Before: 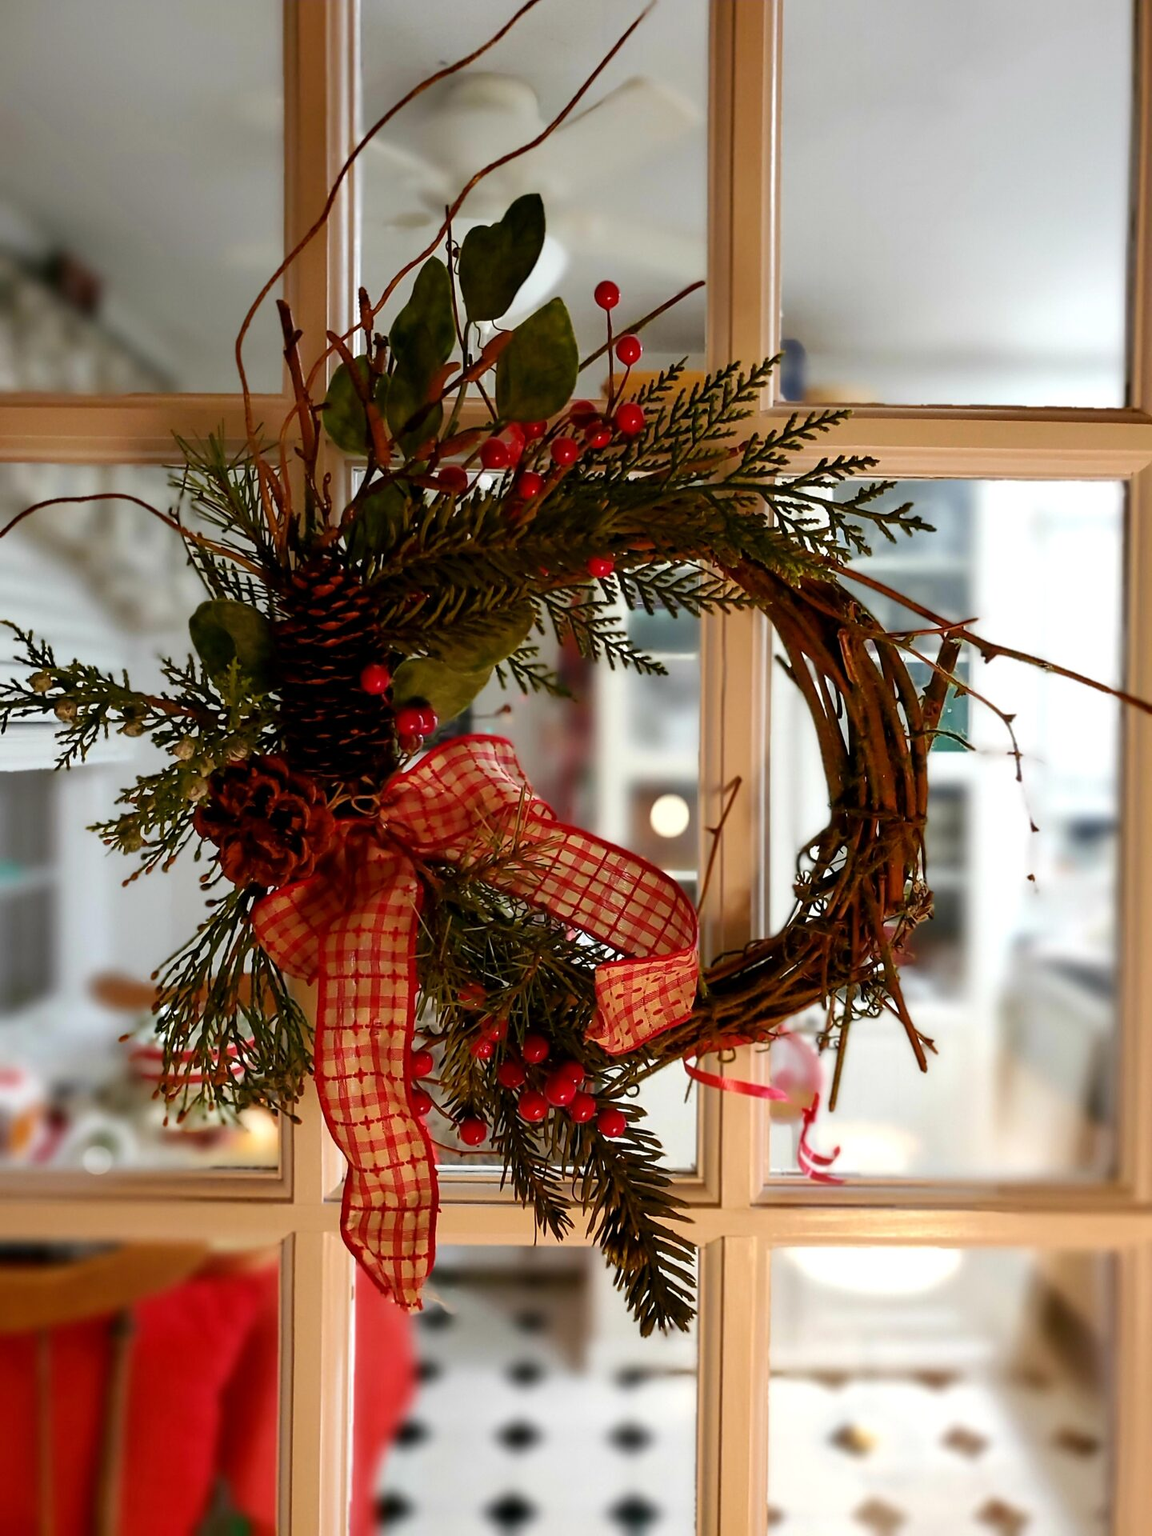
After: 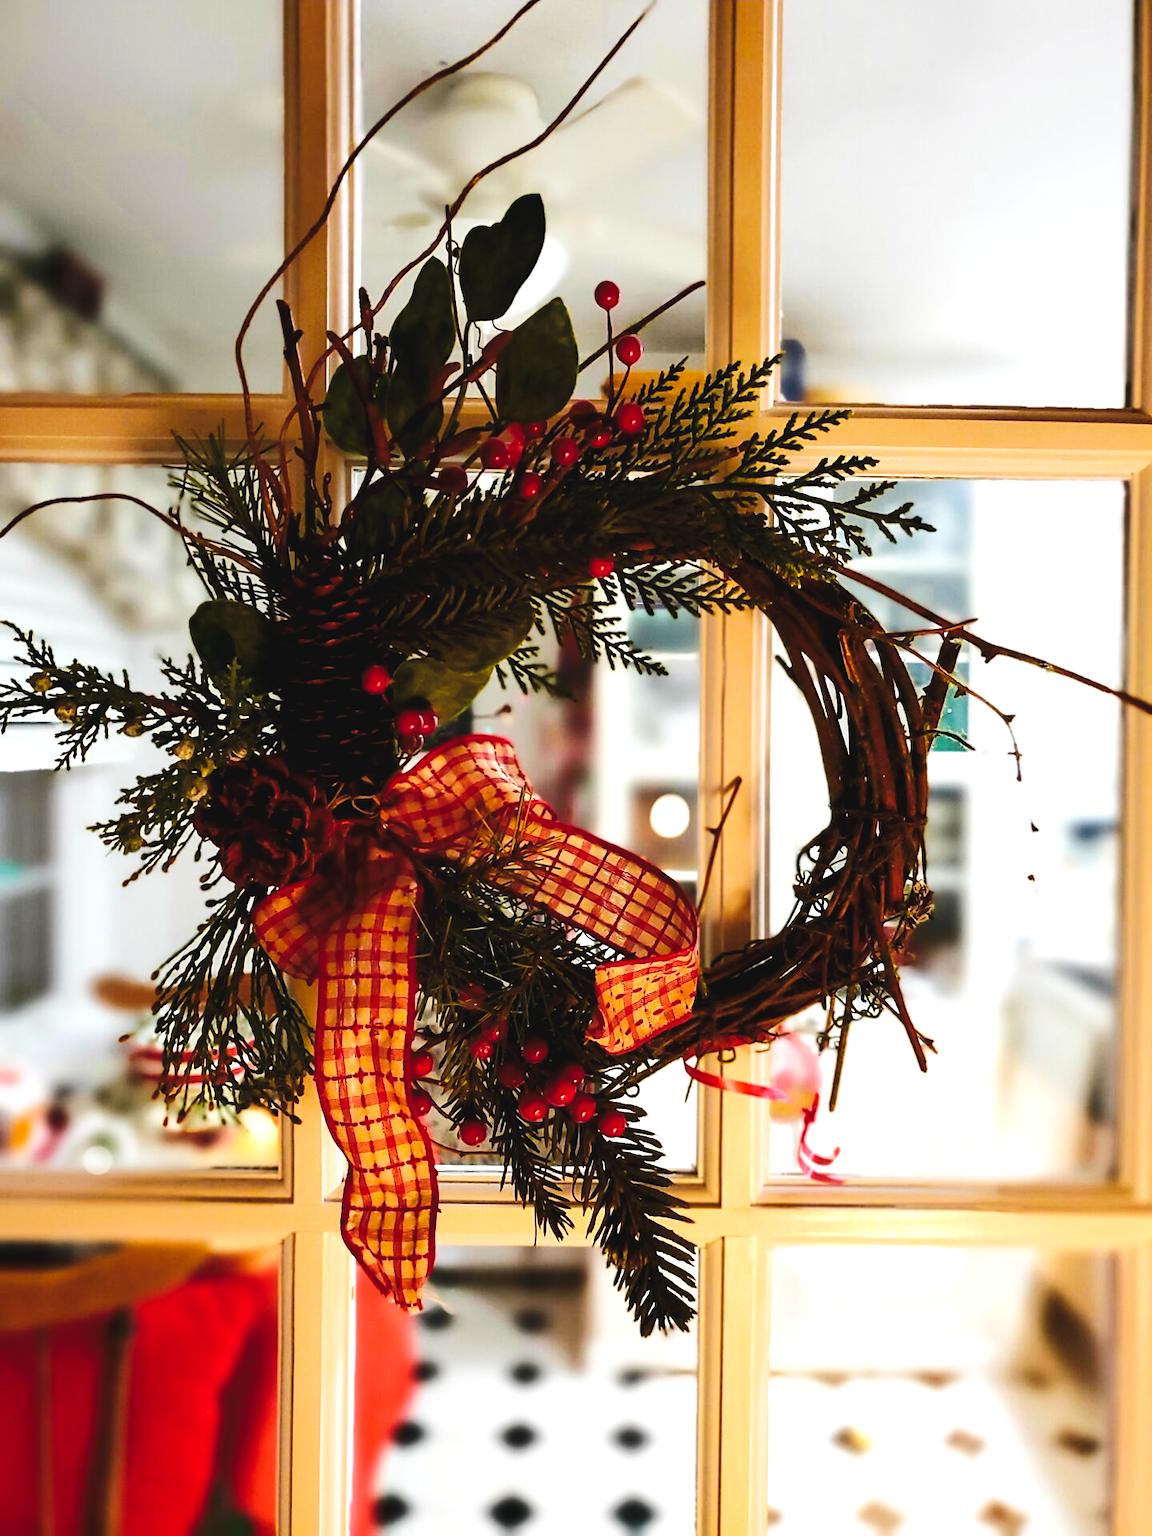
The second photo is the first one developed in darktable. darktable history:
color balance rgb: global offset › luminance 0.71%, perceptual saturation grading › global saturation -11.5%, perceptual brilliance grading › highlights 17.77%, perceptual brilliance grading › mid-tones 31.71%, perceptual brilliance grading › shadows -31.01%, global vibrance 50%
tone curve: curves: ch0 [(0, 0) (0.003, 0.04) (0.011, 0.04) (0.025, 0.043) (0.044, 0.049) (0.069, 0.066) (0.1, 0.095) (0.136, 0.121) (0.177, 0.154) (0.224, 0.211) (0.277, 0.281) (0.335, 0.358) (0.399, 0.452) (0.468, 0.54) (0.543, 0.628) (0.623, 0.721) (0.709, 0.801) (0.801, 0.883) (0.898, 0.948) (1, 1)], preserve colors none
